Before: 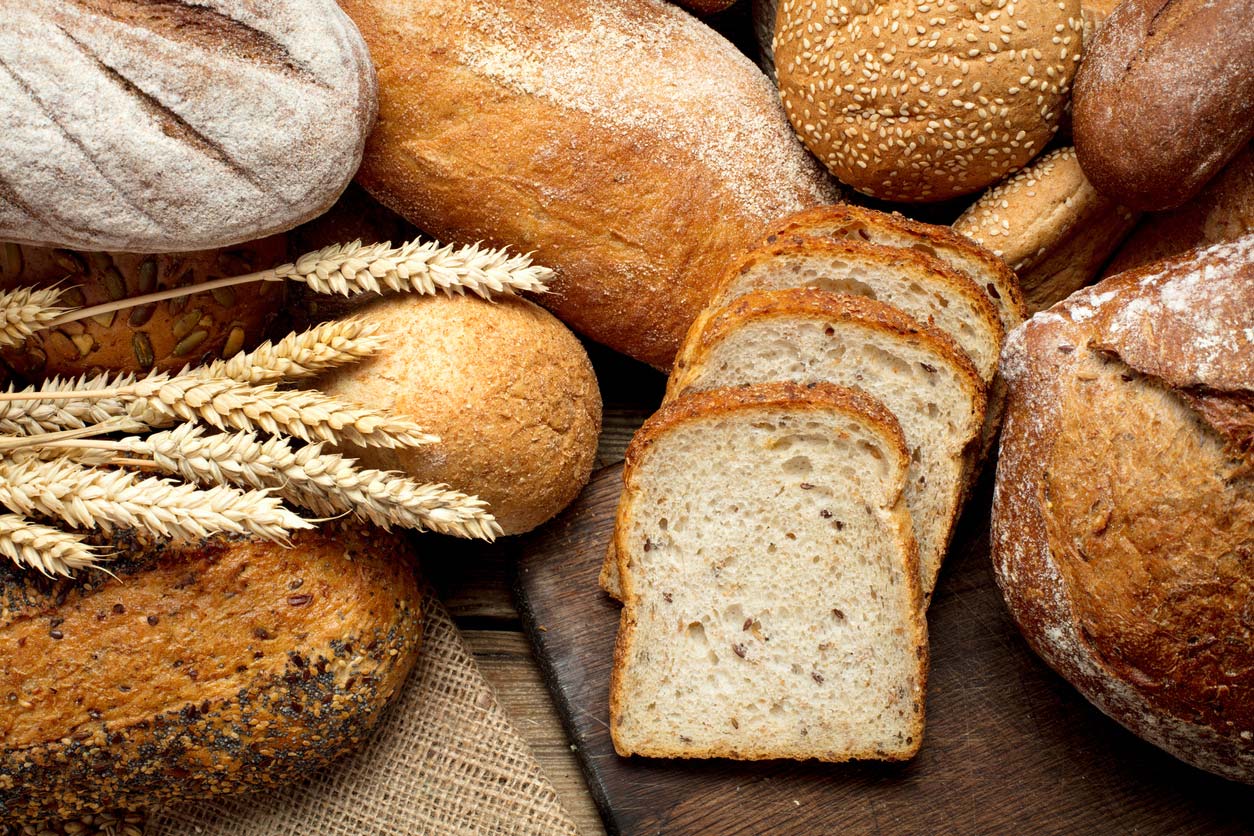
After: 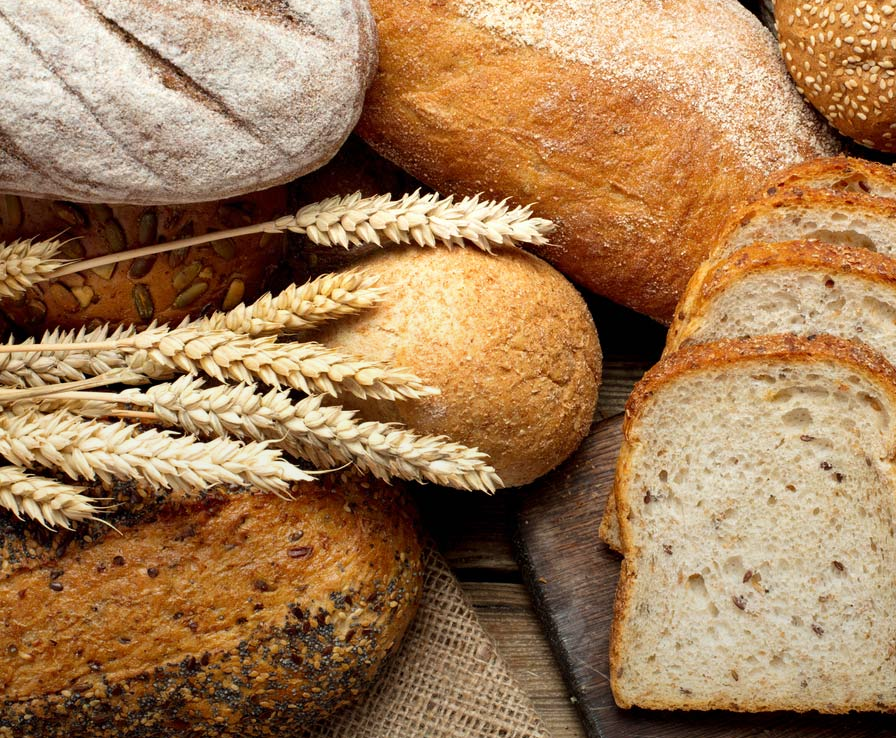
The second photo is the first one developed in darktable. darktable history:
crop: top 5.803%, right 27.864%, bottom 5.804%
graduated density: rotation -180°, offset 24.95
